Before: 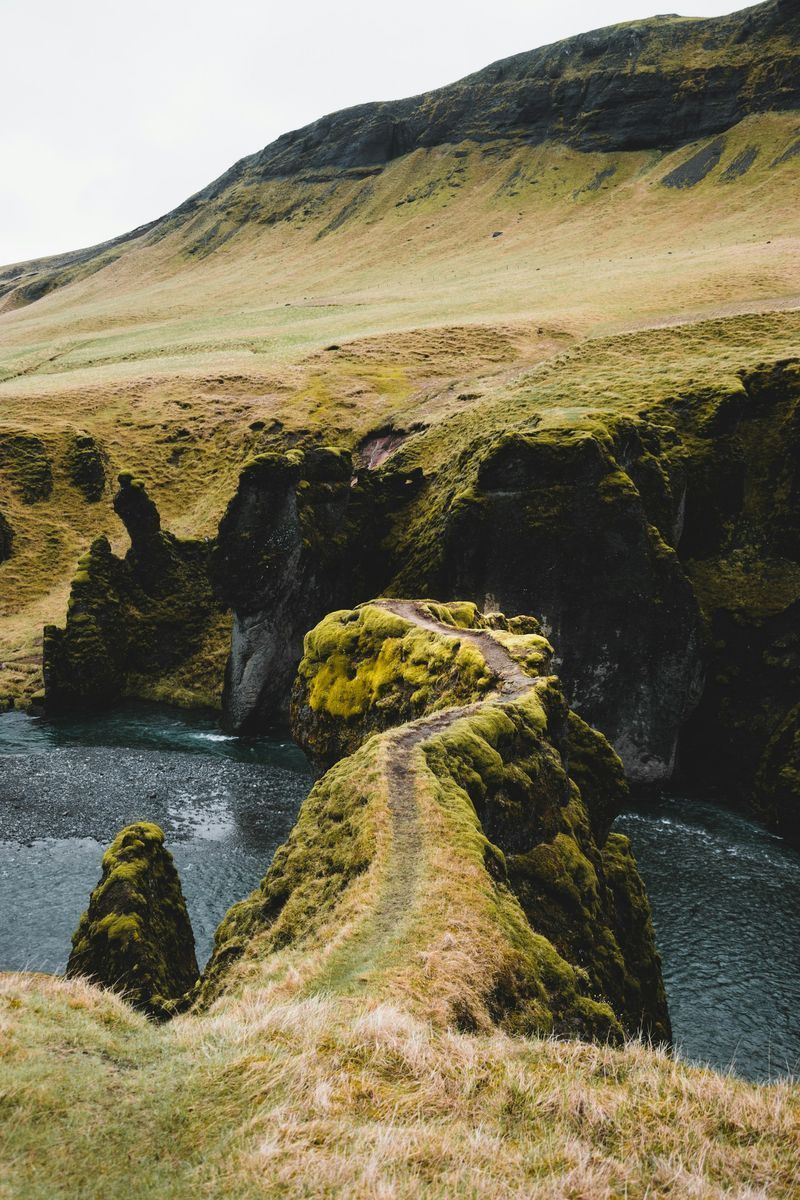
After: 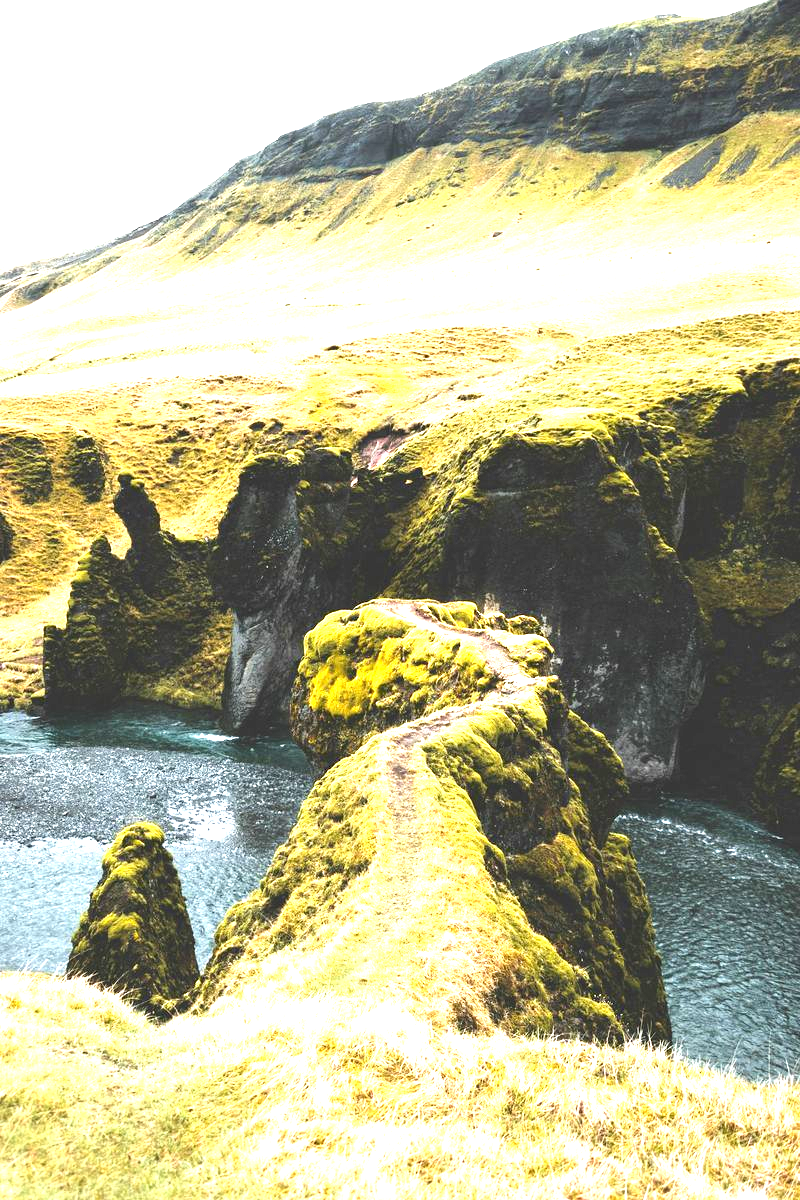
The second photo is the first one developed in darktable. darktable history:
exposure: exposure 1.996 EV, compensate exposure bias true, compensate highlight preservation false
